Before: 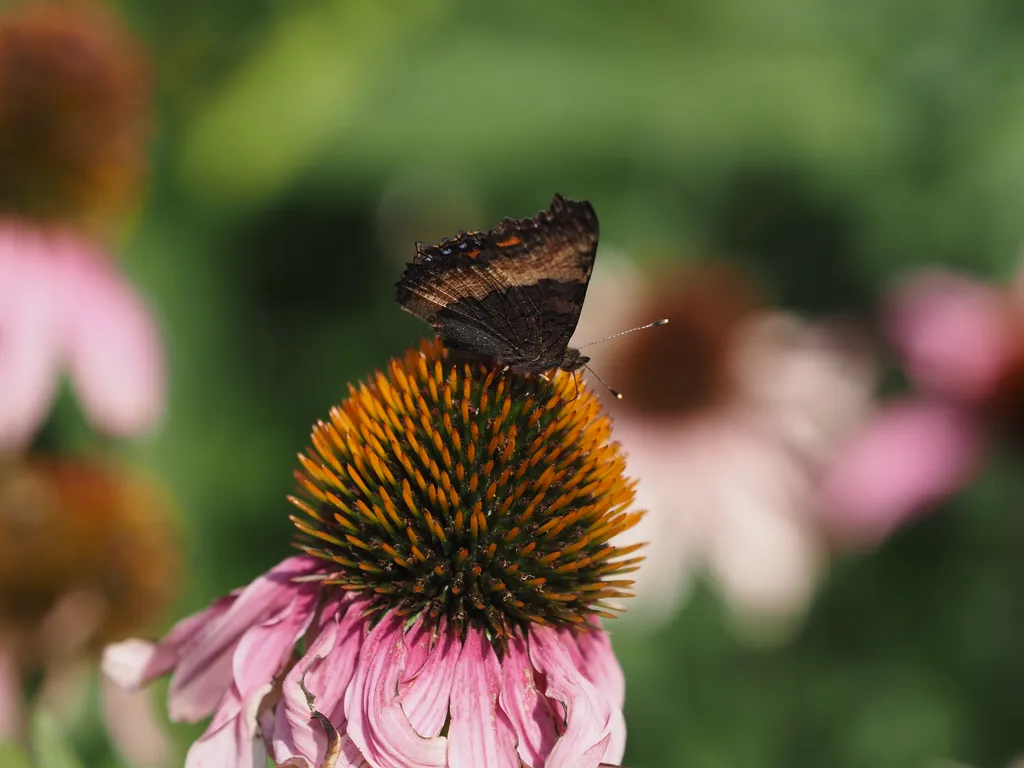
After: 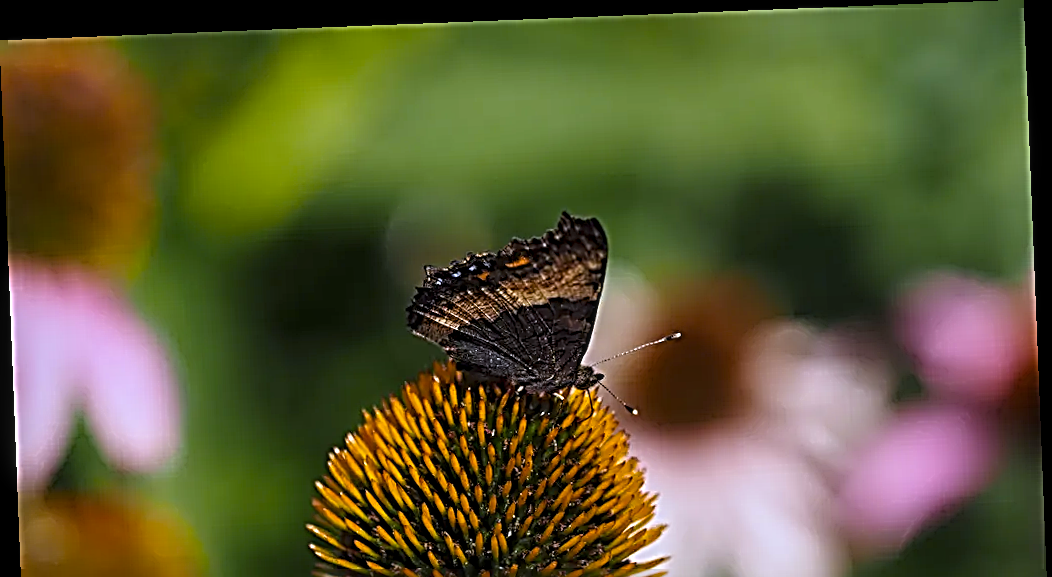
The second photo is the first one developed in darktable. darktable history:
white balance: red 0.967, blue 1.119, emerald 0.756
color contrast: green-magenta contrast 0.81
rotate and perspective: rotation -2.29°, automatic cropping off
sharpen: radius 3.158, amount 1.731
crop: bottom 28.576%
local contrast: on, module defaults
color balance rgb: perceptual saturation grading › global saturation 30%, global vibrance 20%
